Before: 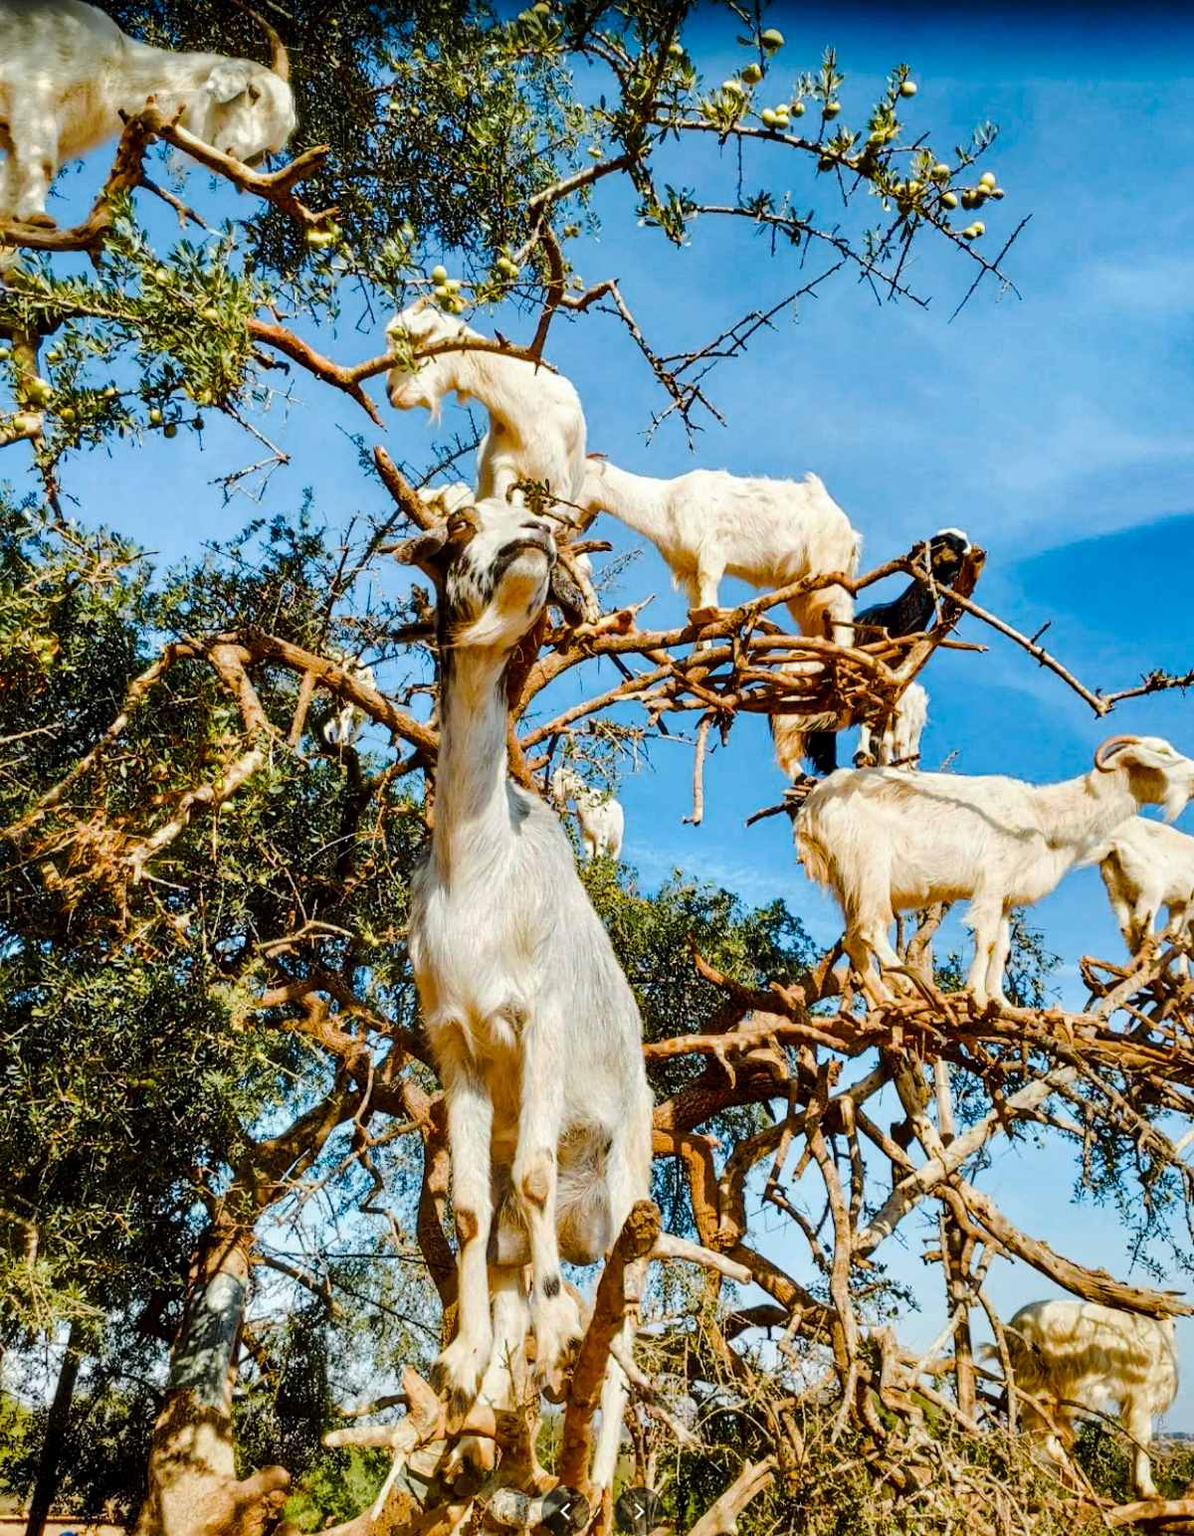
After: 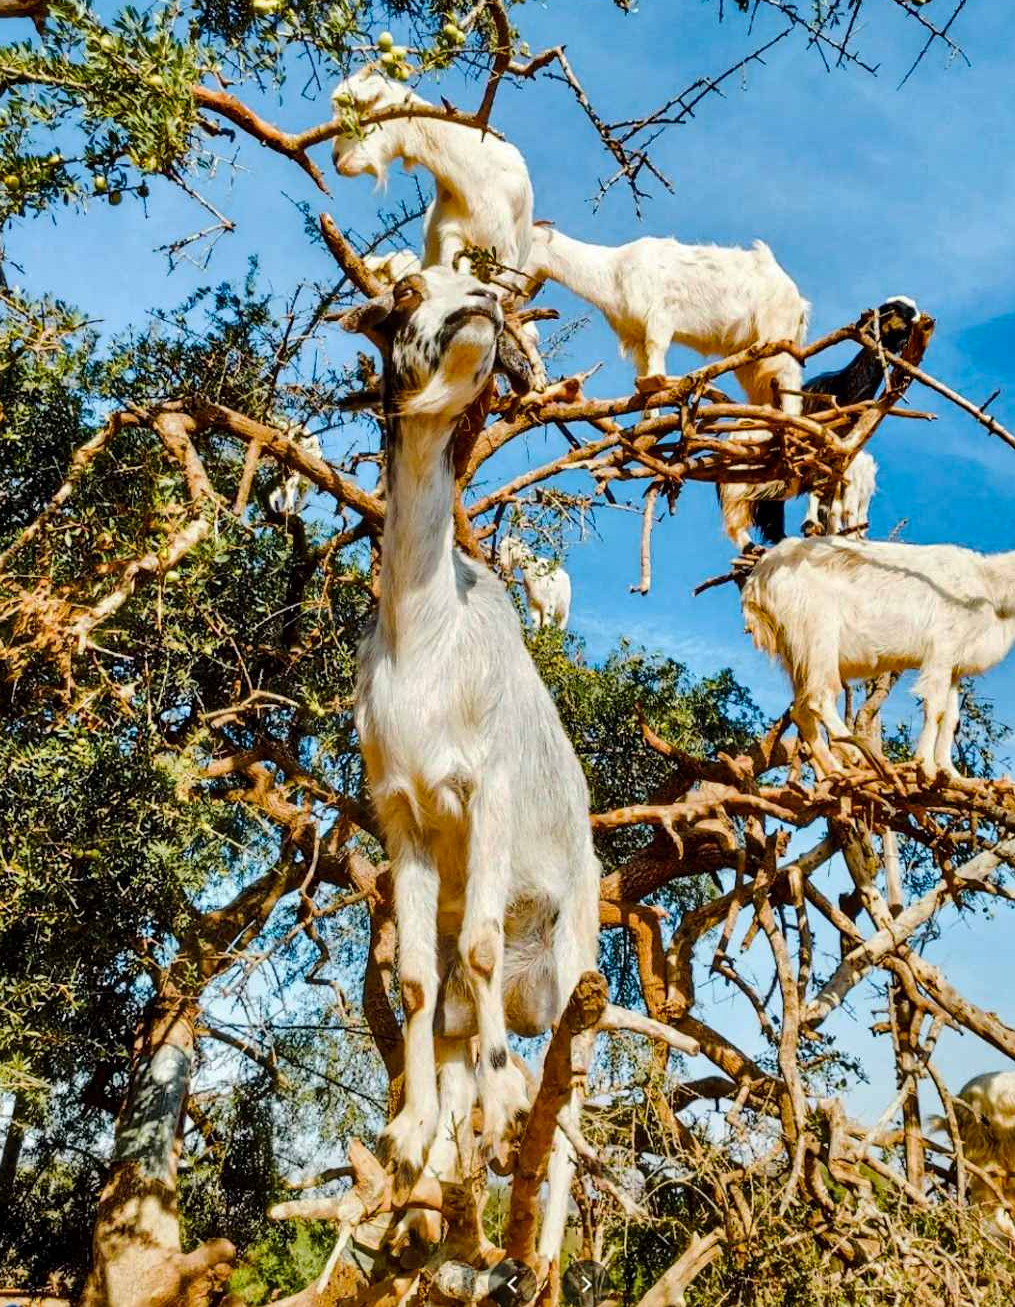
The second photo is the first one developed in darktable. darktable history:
crop and rotate: left 4.673%, top 15.344%, right 10.714%
shadows and highlights: highlights color adjustment 72.79%, low approximation 0.01, soften with gaussian
